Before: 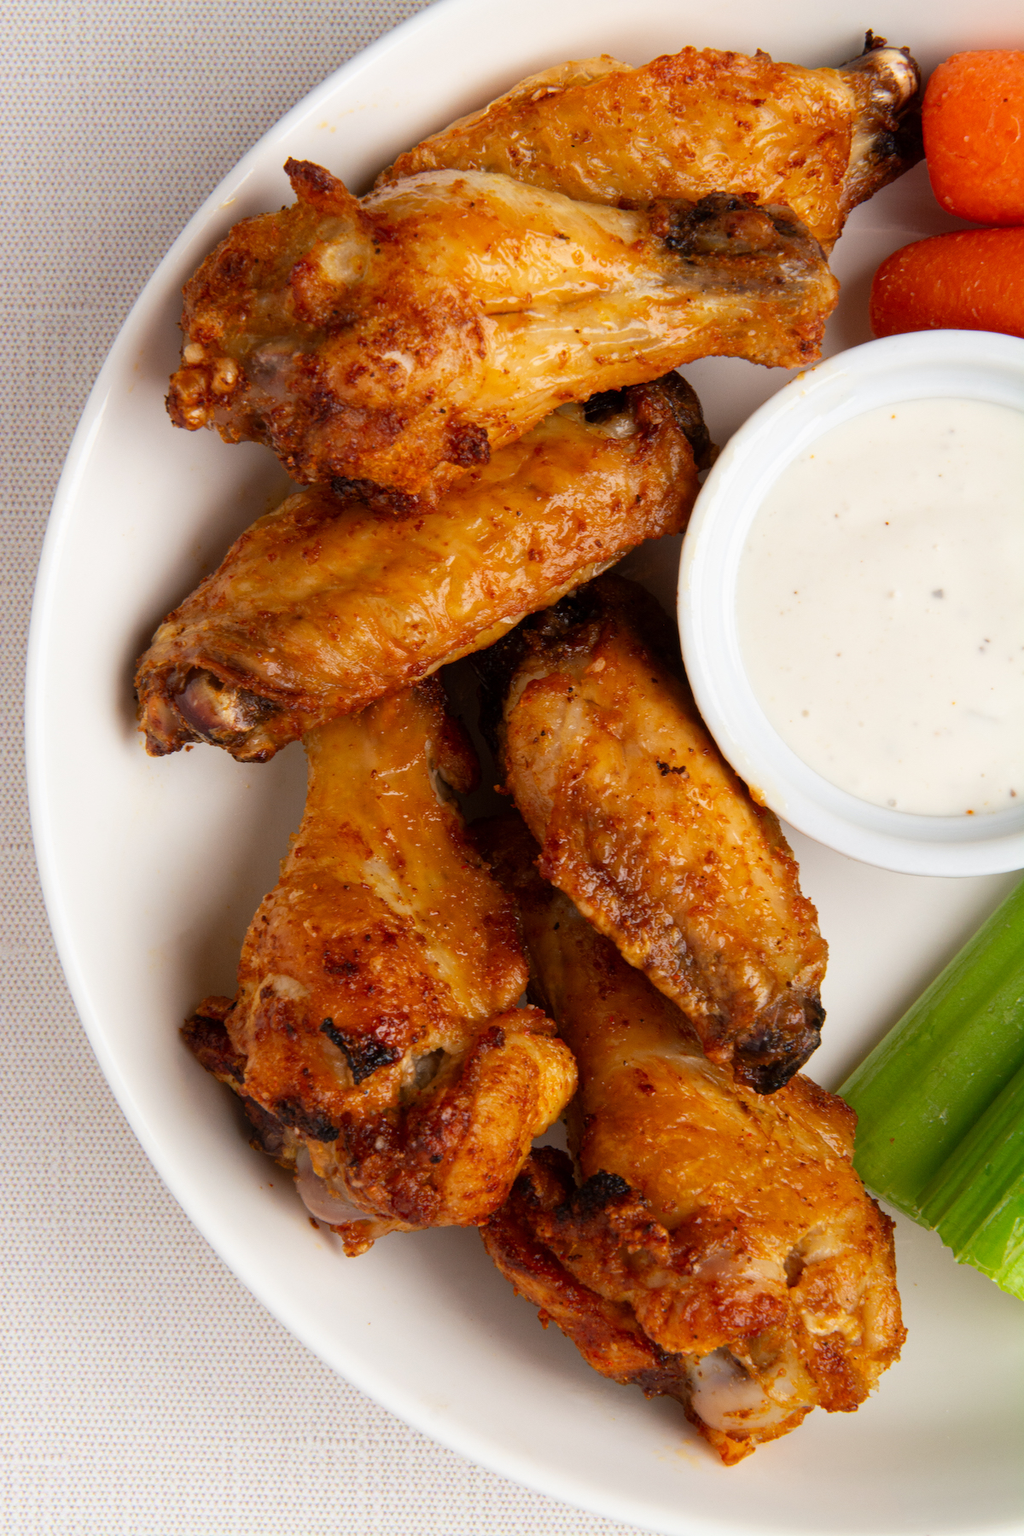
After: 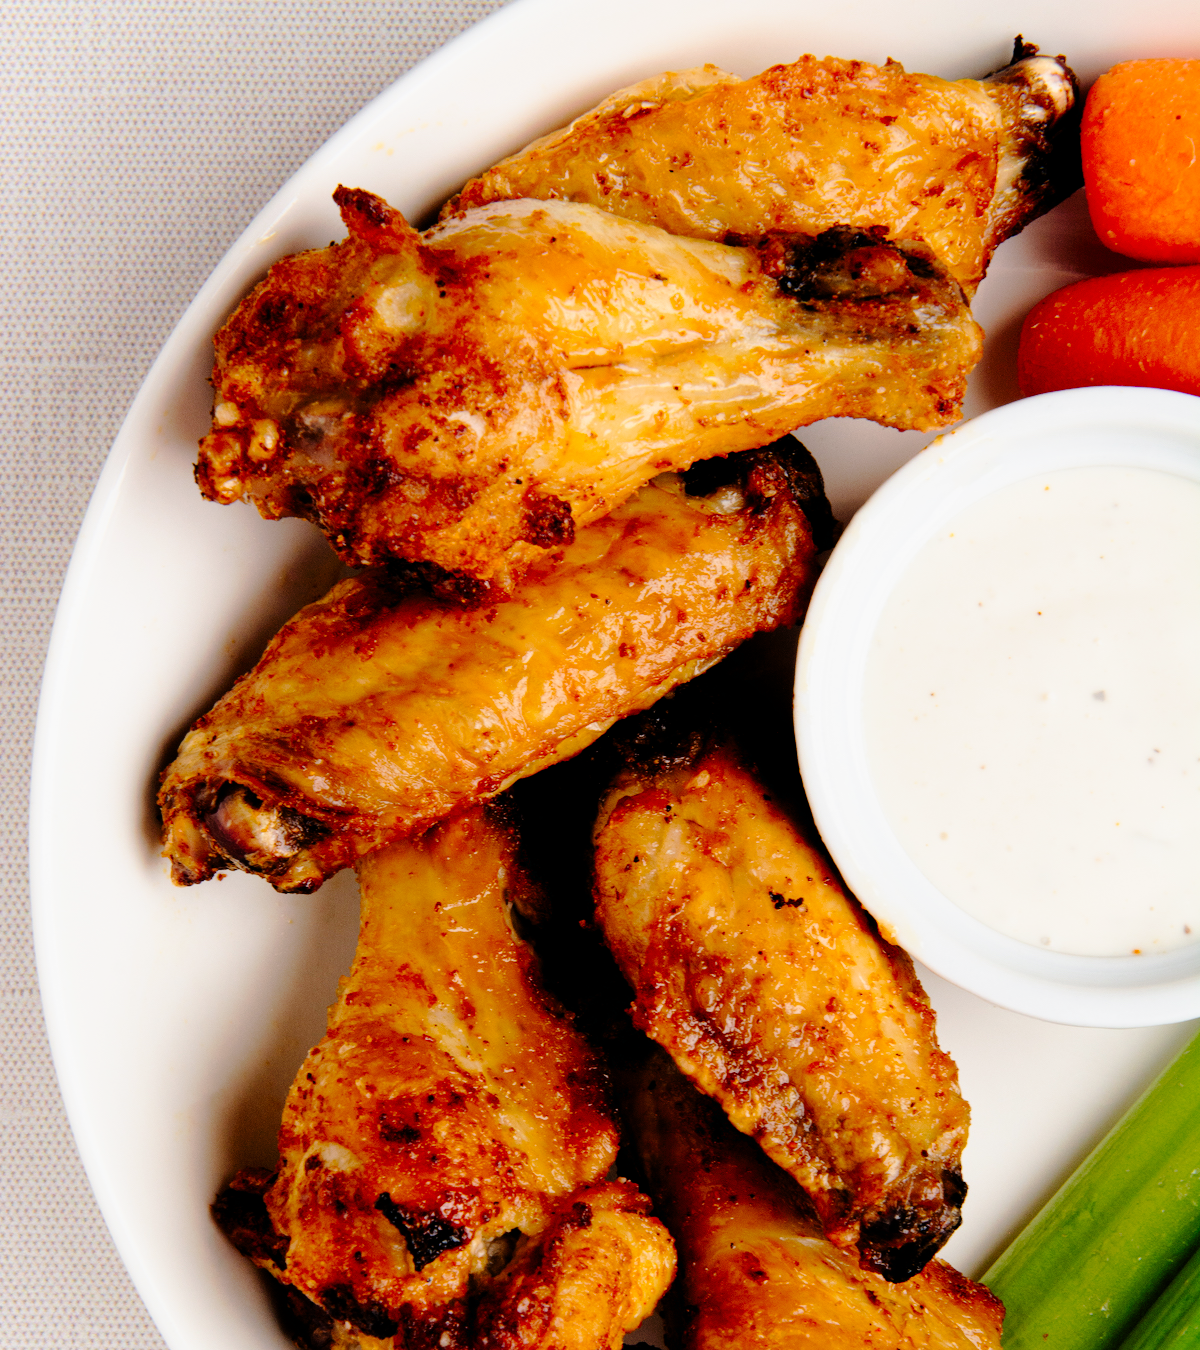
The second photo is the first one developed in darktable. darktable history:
tone curve: curves: ch0 [(0, 0) (0.003, 0.002) (0.011, 0.008) (0.025, 0.016) (0.044, 0.026) (0.069, 0.04) (0.1, 0.061) (0.136, 0.104) (0.177, 0.15) (0.224, 0.22) (0.277, 0.307) (0.335, 0.399) (0.399, 0.492) (0.468, 0.575) (0.543, 0.638) (0.623, 0.701) (0.709, 0.778) (0.801, 0.85) (0.898, 0.934) (1, 1)], preserve colors none
crop: bottom 24.978%
exposure: black level correction 0.007, compensate highlight preservation false
tone equalizer: on, module defaults
filmic rgb: black relative exposure -4.96 EV, white relative exposure 2.83 EV, hardness 3.71
color zones: curves: ch1 [(0, 0.523) (0.143, 0.545) (0.286, 0.52) (0.429, 0.506) (0.571, 0.503) (0.714, 0.503) (0.857, 0.508) (1, 0.523)]
